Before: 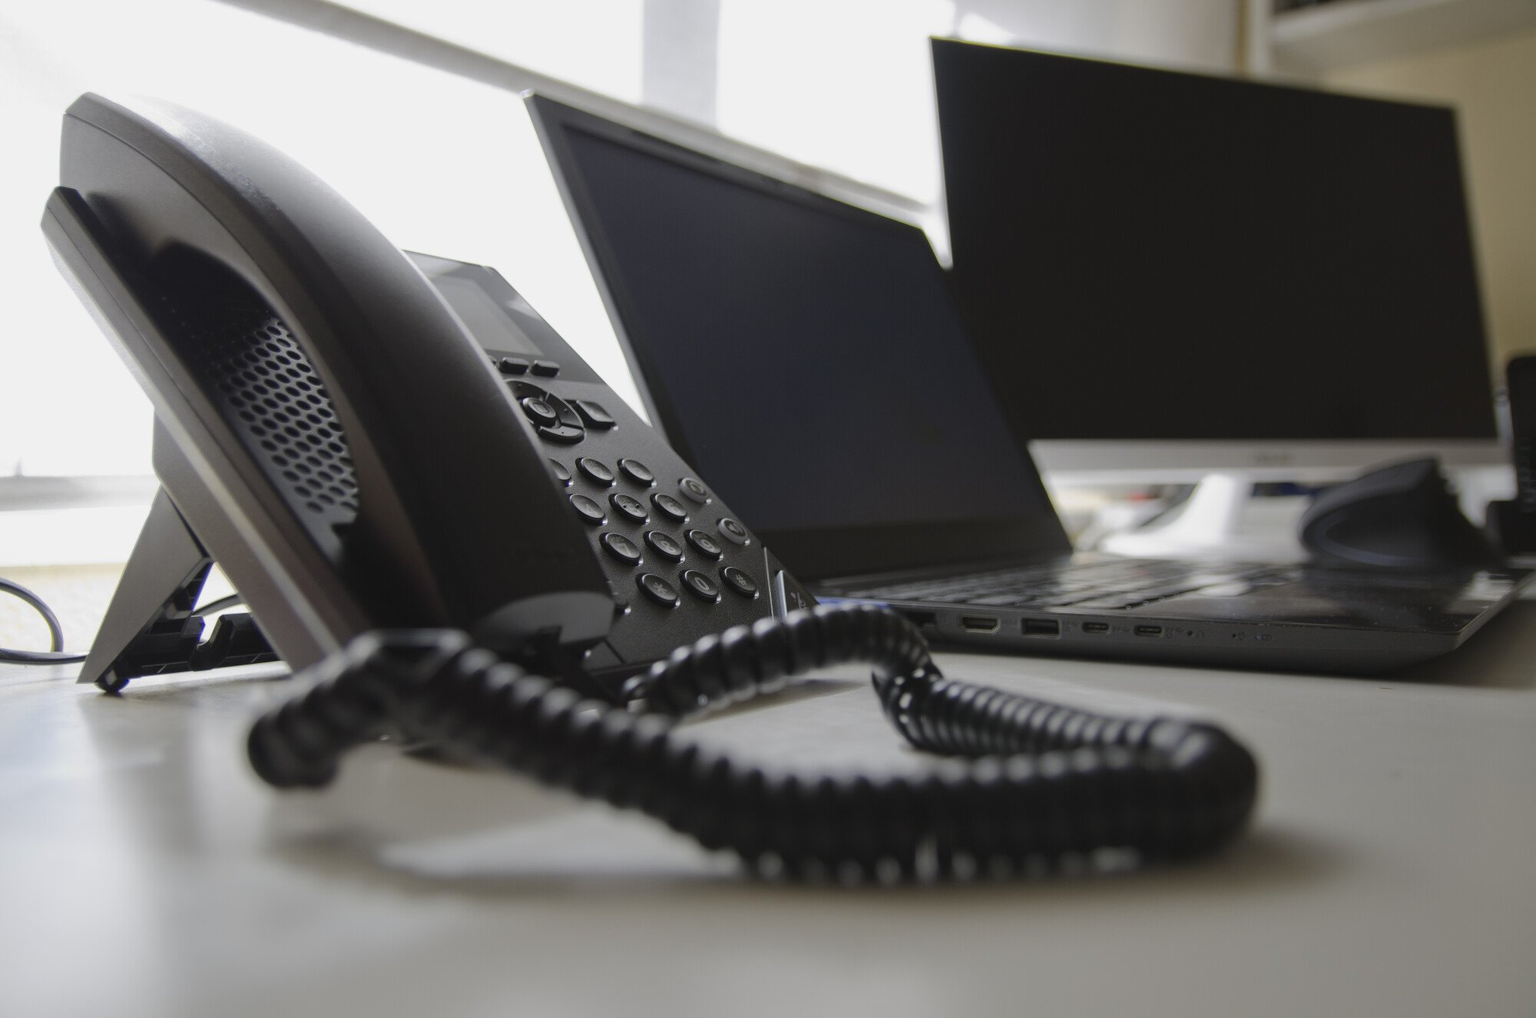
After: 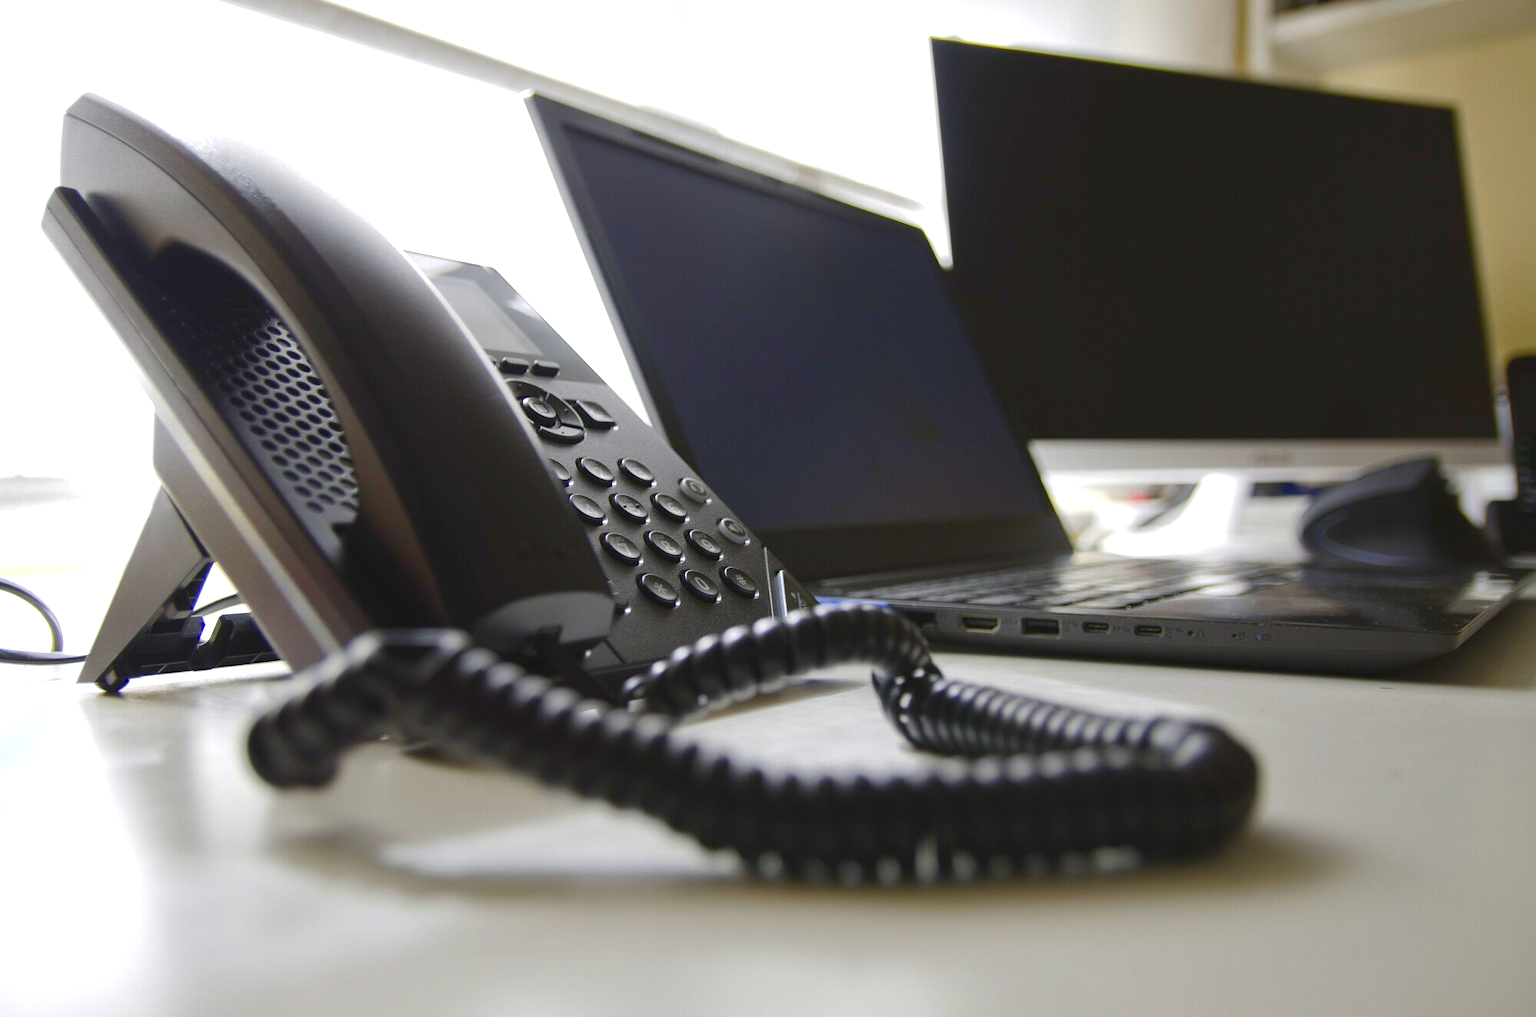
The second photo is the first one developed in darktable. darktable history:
color balance rgb: linear chroma grading › shadows -2.2%, linear chroma grading › highlights -15%, linear chroma grading › global chroma -10%, linear chroma grading › mid-tones -10%, perceptual saturation grading › global saturation 45%, perceptual saturation grading › highlights -50%, perceptual saturation grading › shadows 30%, perceptual brilliance grading › global brilliance 18%, global vibrance 45%
exposure: black level correction 0.001, exposure 0.14 EV, compensate highlight preservation false
